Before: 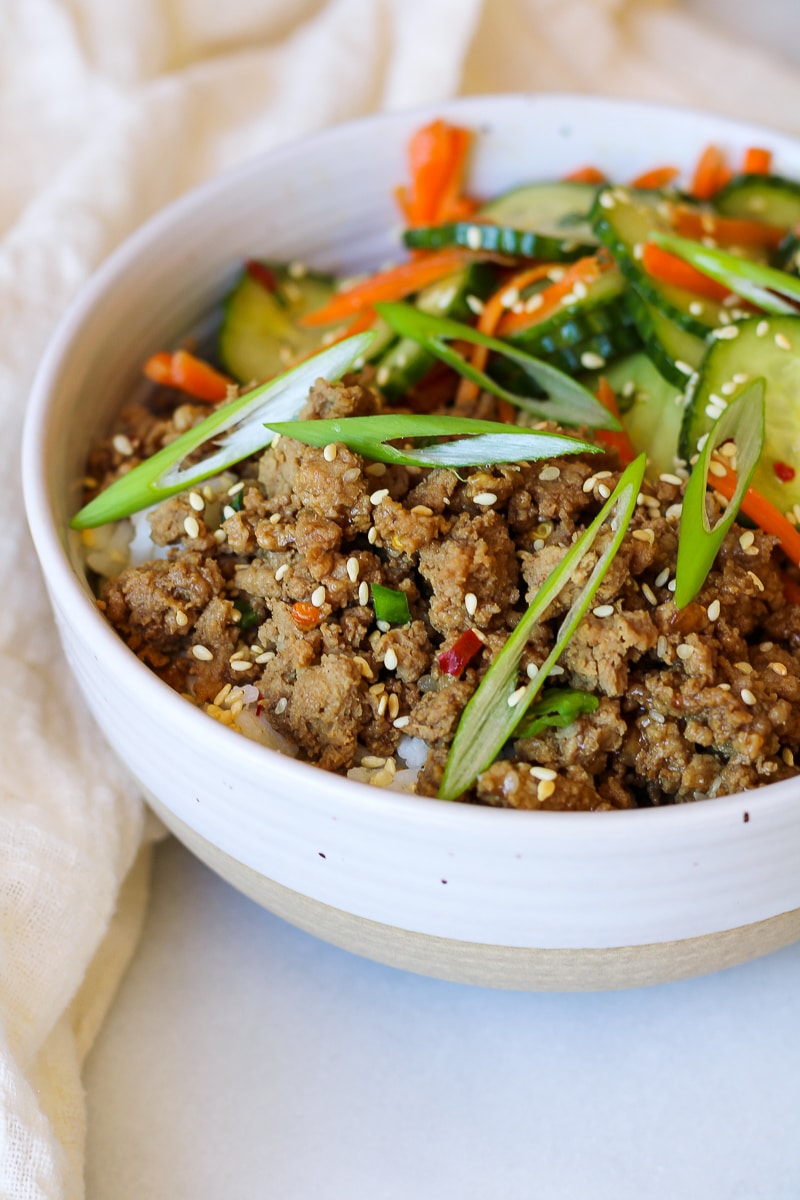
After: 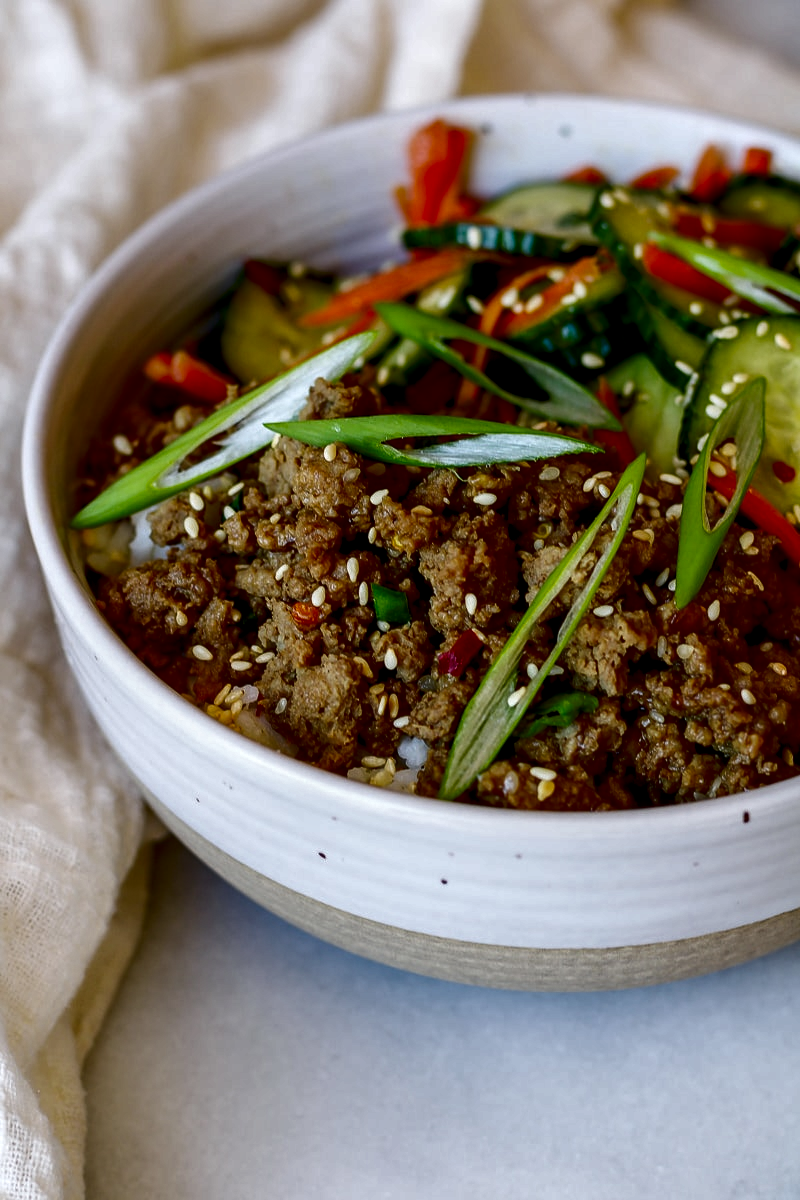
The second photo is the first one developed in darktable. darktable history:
contrast brightness saturation: brightness -0.52
local contrast: detail 142%
